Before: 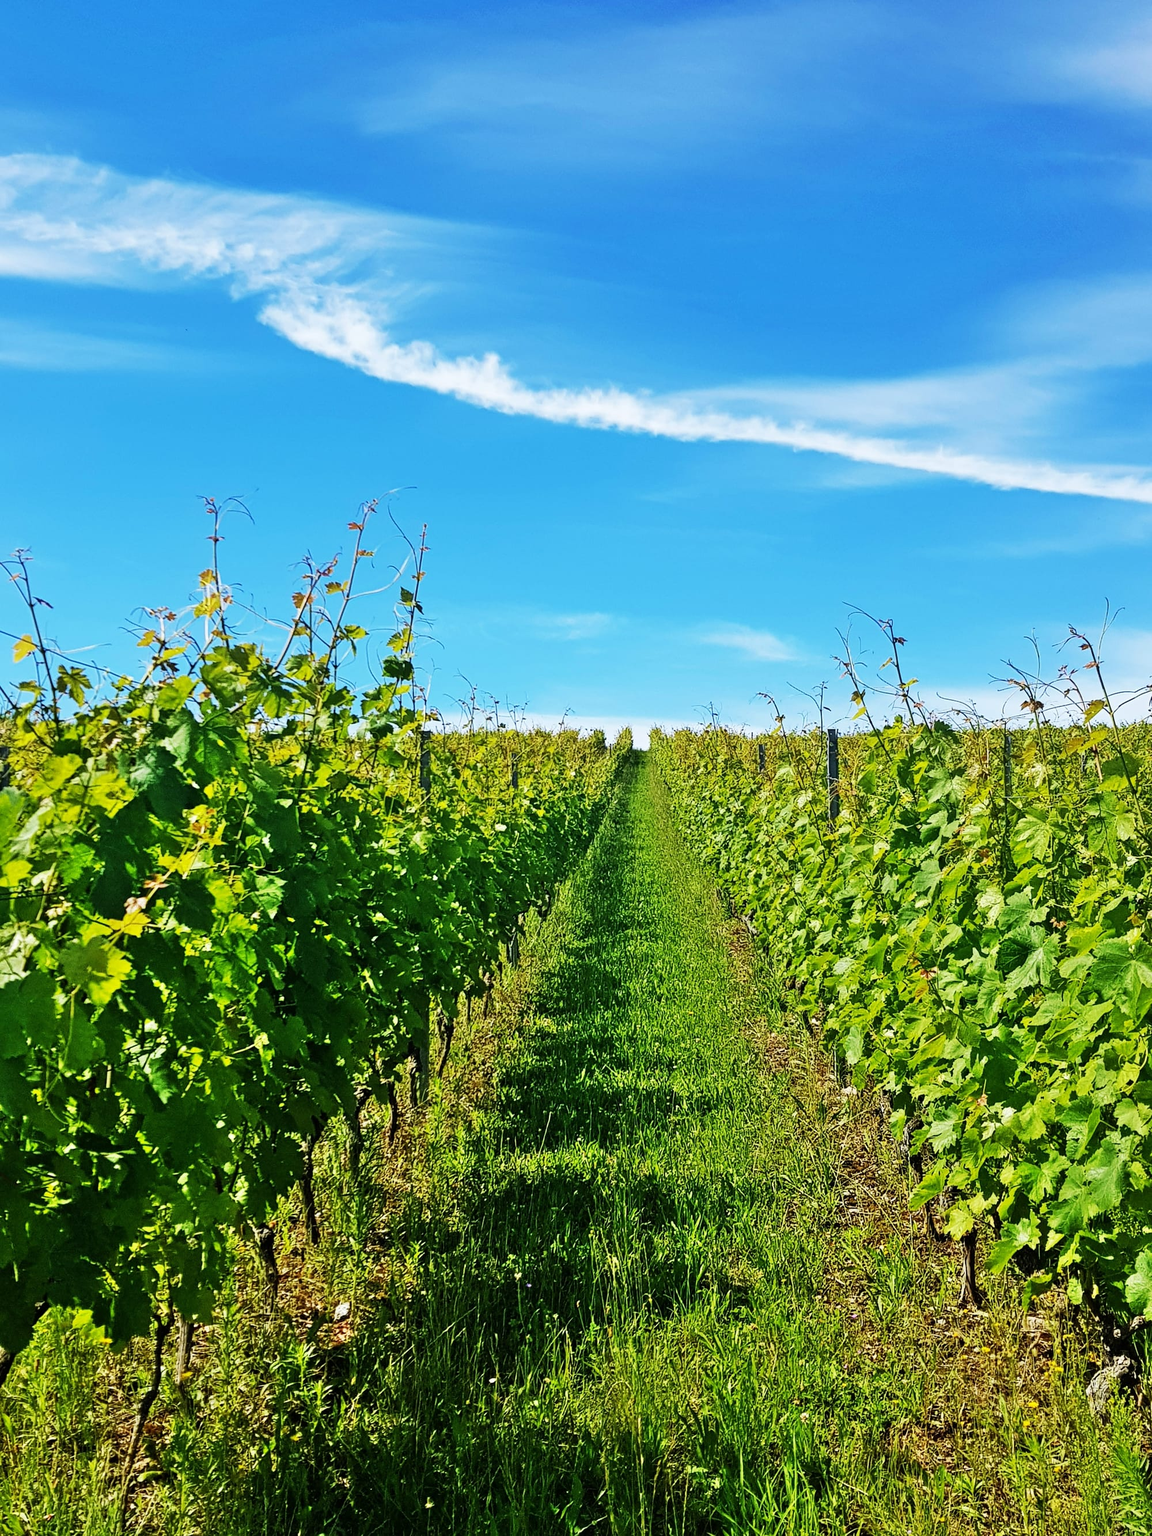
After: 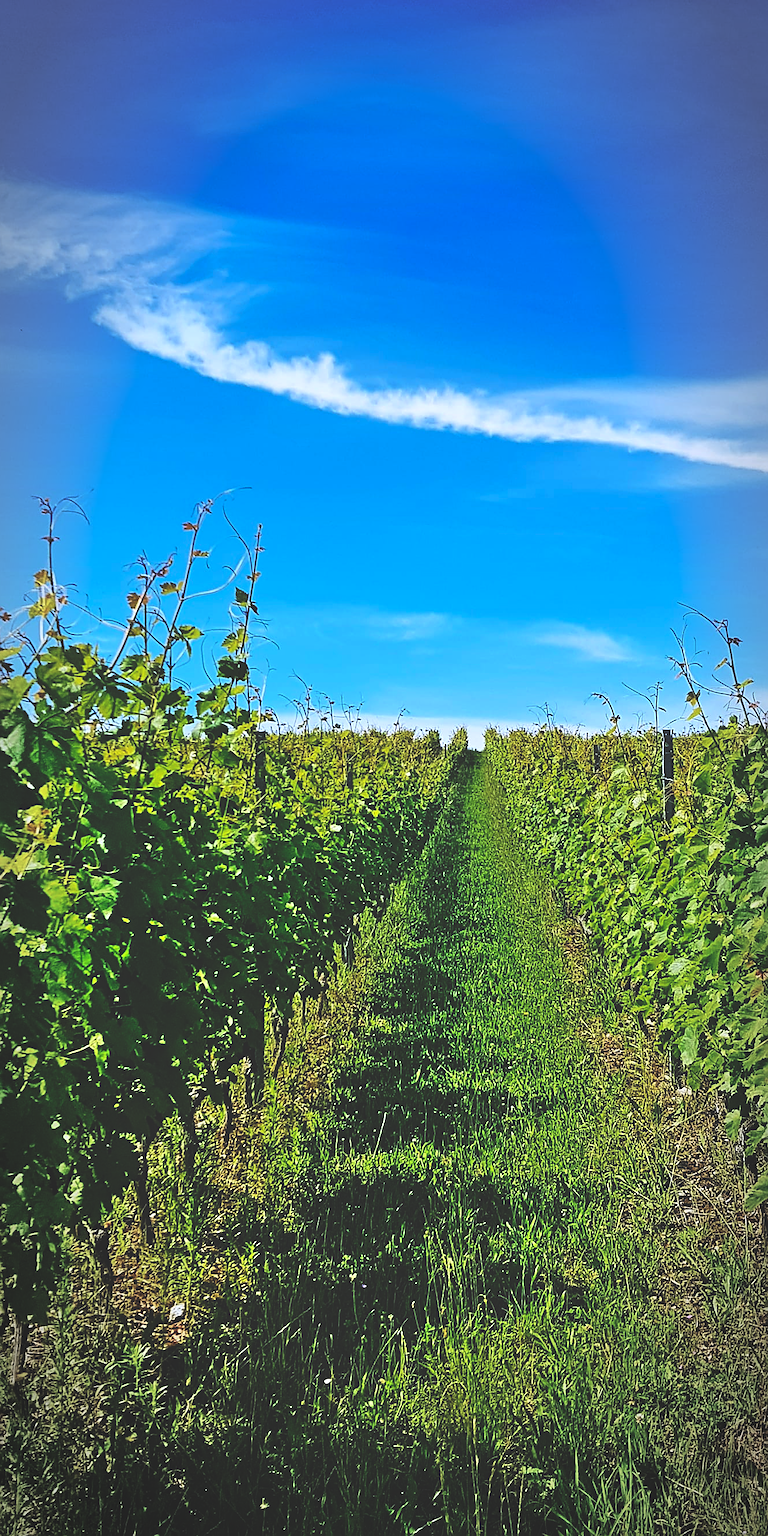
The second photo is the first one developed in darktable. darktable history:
vignetting: automatic ratio true
sharpen: on, module defaults
crop and rotate: left 14.385%, right 18.948%
tone equalizer: on, module defaults
rgb curve: curves: ch0 [(0, 0.186) (0.314, 0.284) (0.775, 0.708) (1, 1)], compensate middle gray true, preserve colors none
graduated density: density 2.02 EV, hardness 44%, rotation 0.374°, offset 8.21, hue 208.8°, saturation 97%
color calibration: illuminant as shot in camera, x 0.358, y 0.373, temperature 4628.91 K
